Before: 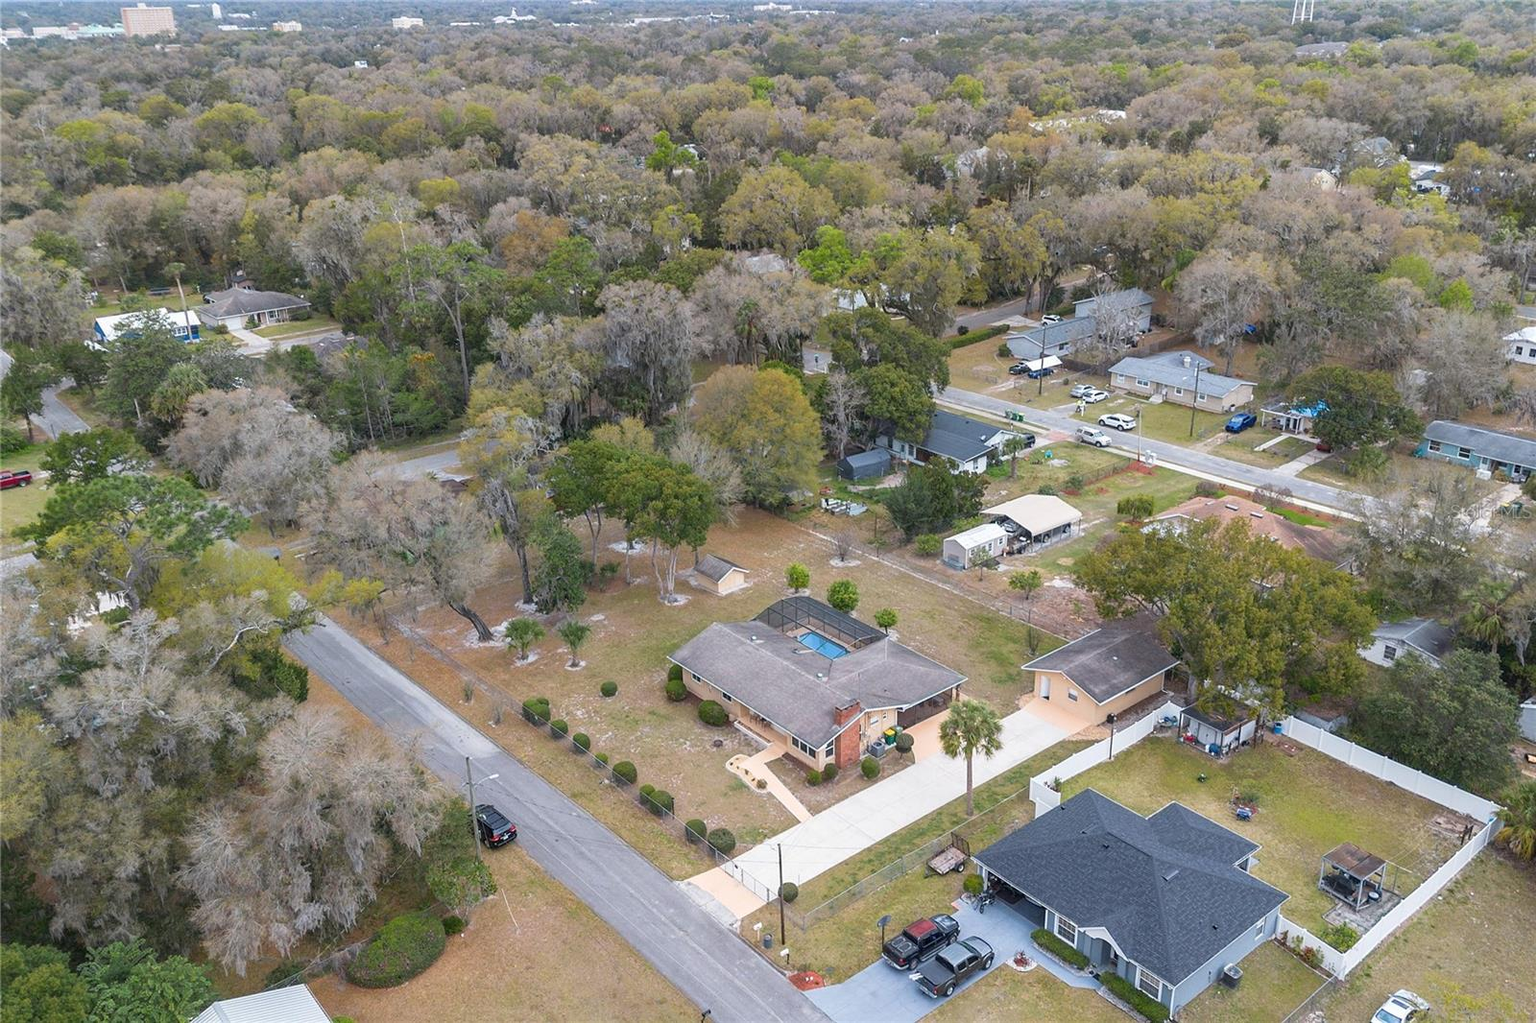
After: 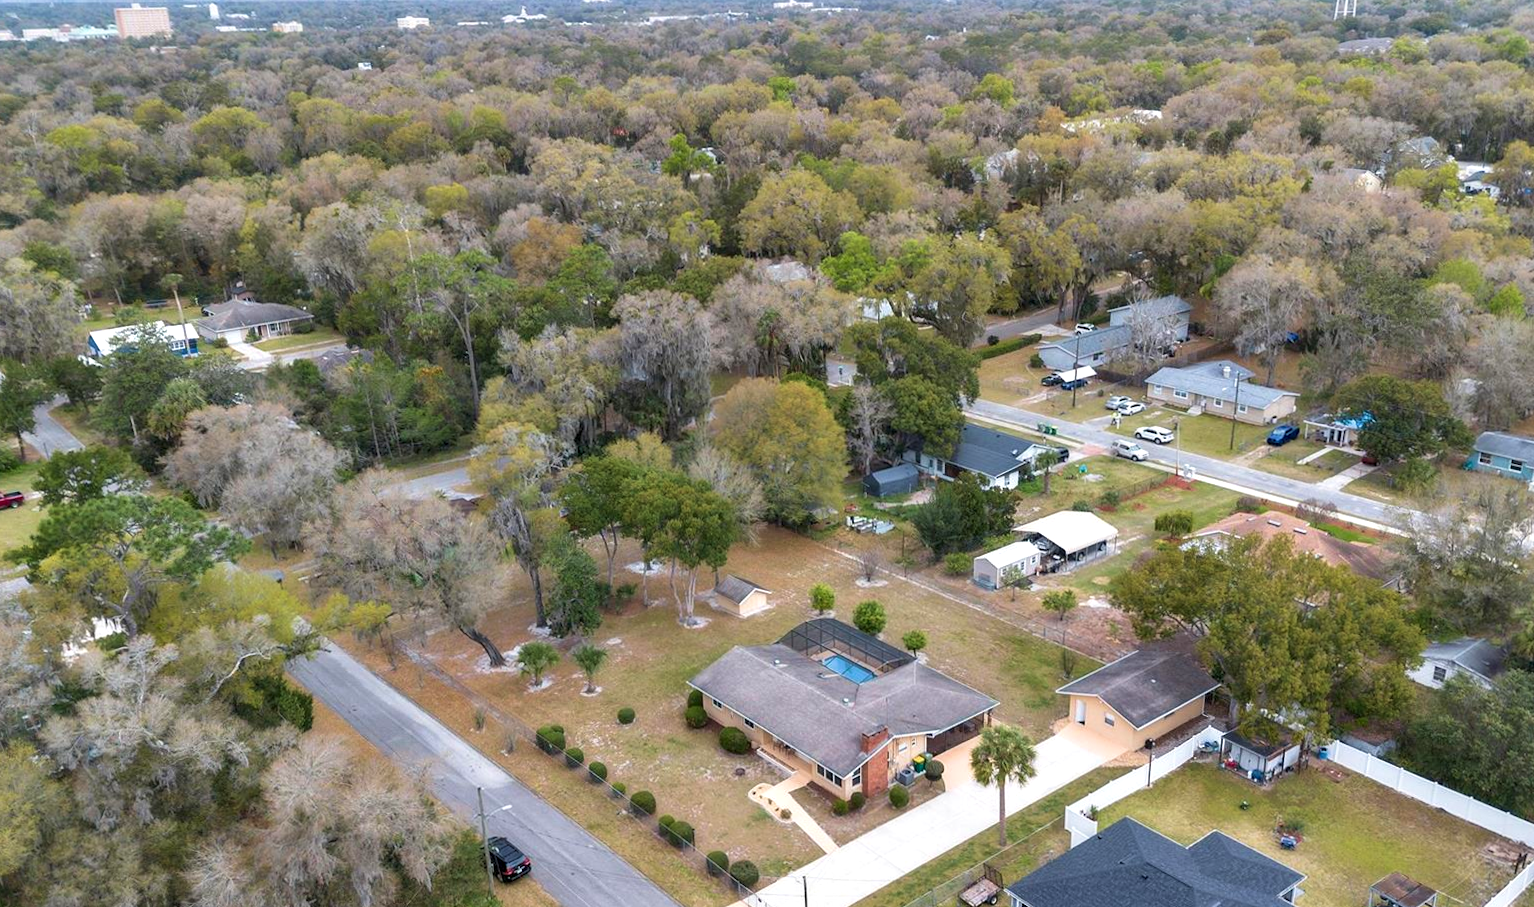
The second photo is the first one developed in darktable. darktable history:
crop and rotate: angle 0.283°, left 0.254%, right 3.139%, bottom 14.243%
velvia: on, module defaults
contrast equalizer: octaves 7, y [[0.536, 0.565, 0.581, 0.516, 0.52, 0.491], [0.5 ×6], [0.5 ×6], [0 ×6], [0 ×6]]
